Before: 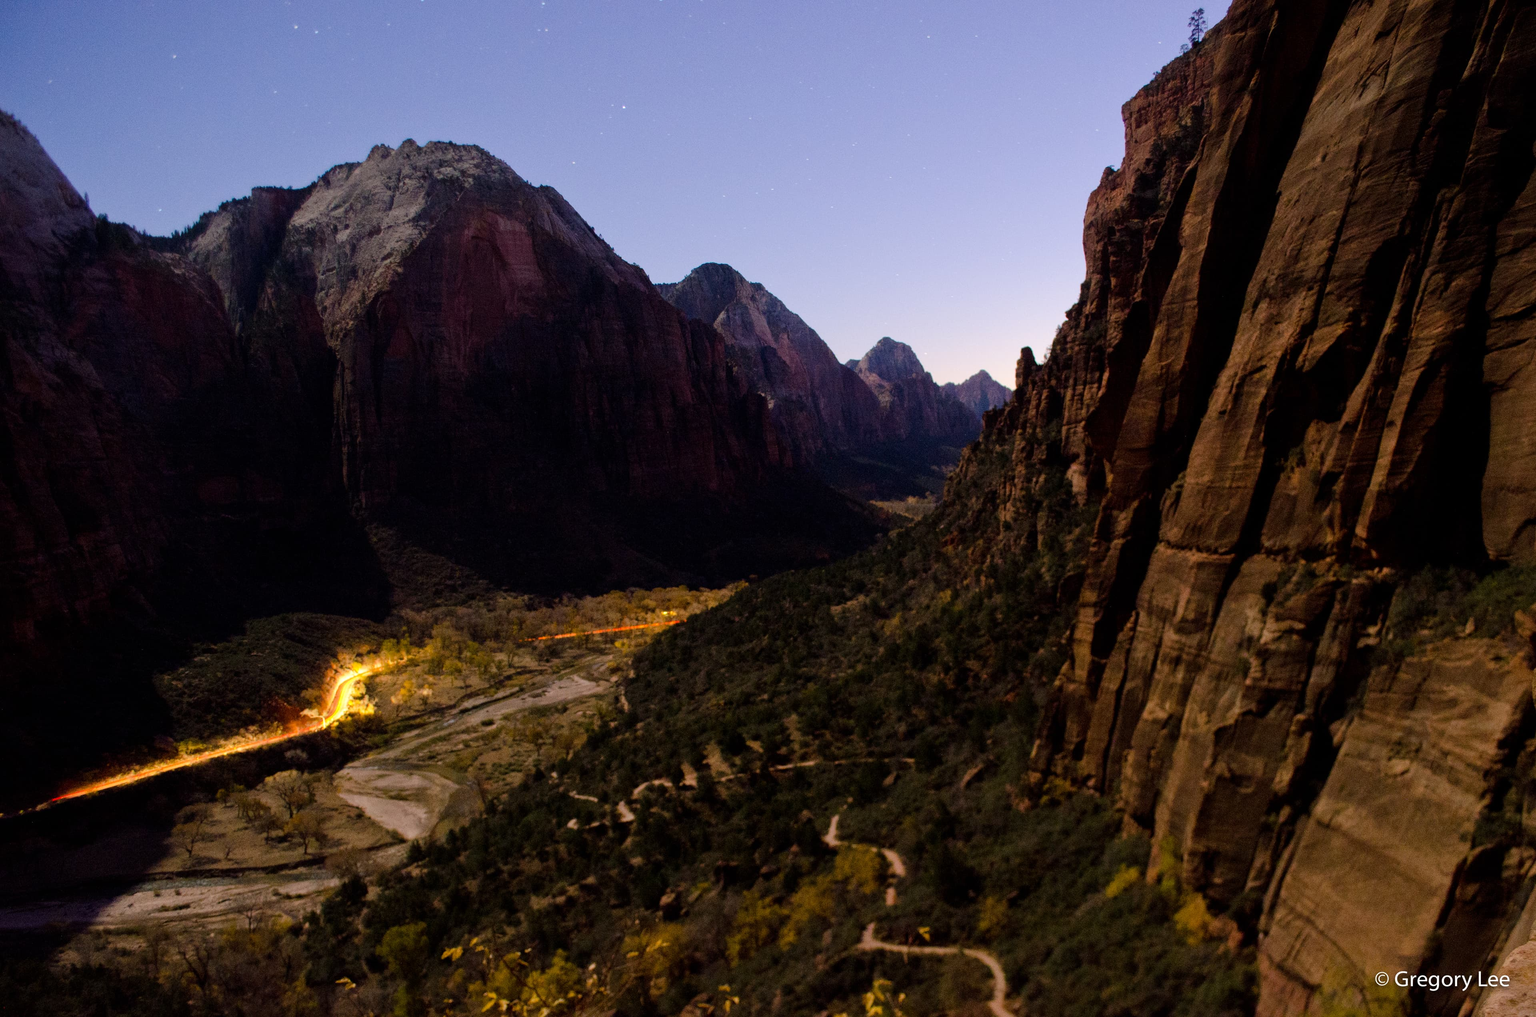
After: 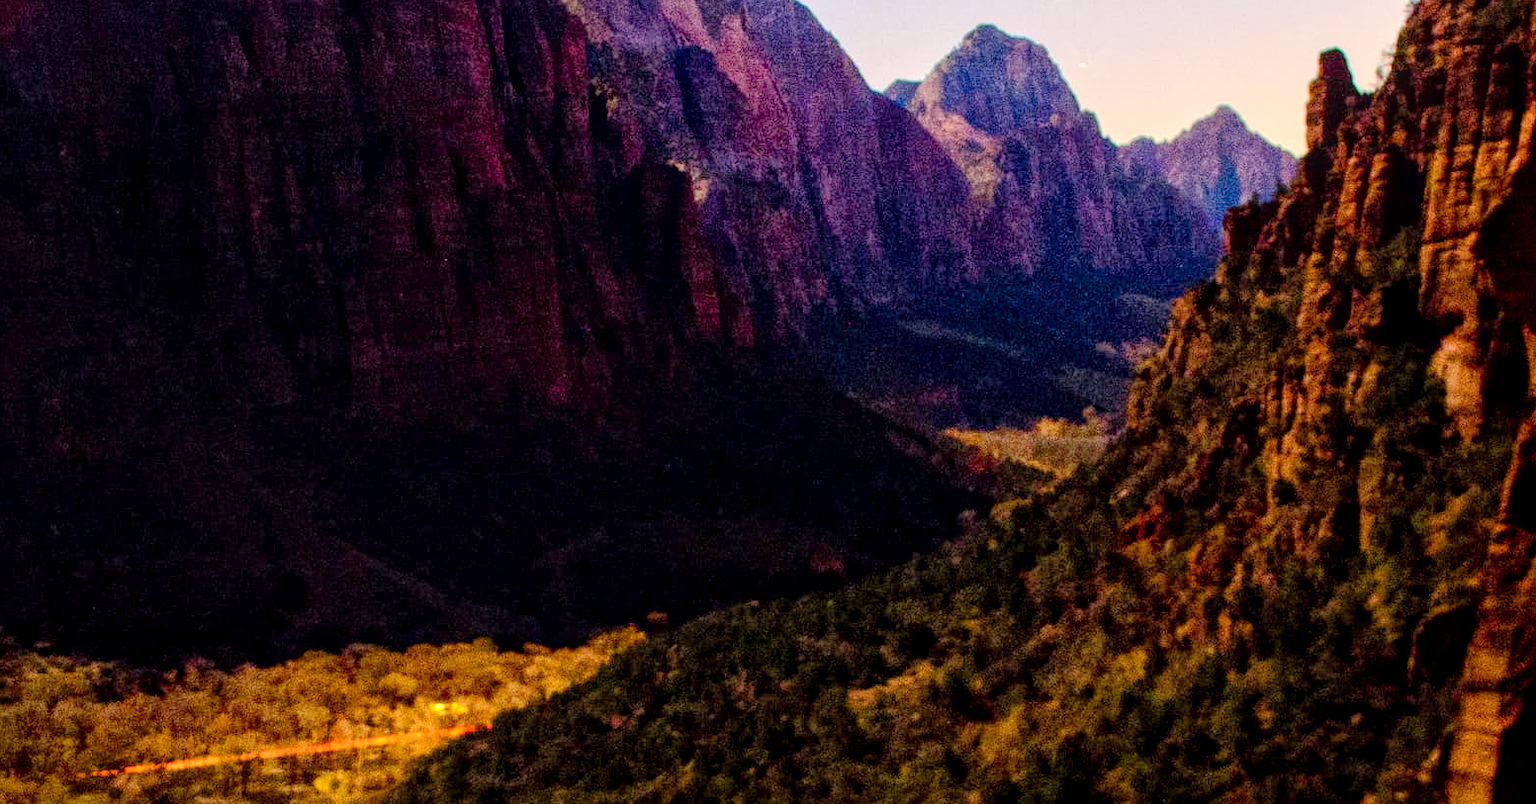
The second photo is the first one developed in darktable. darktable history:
contrast brightness saturation: contrast 0.28
crop: left 31.751%, top 32.172%, right 27.8%, bottom 35.83%
tone curve: curves: ch0 [(0, 0) (0.004, 0.008) (0.077, 0.156) (0.169, 0.29) (0.774, 0.774) (1, 1)], color space Lab, linked channels, preserve colors none
color balance rgb: perceptual saturation grading › global saturation 20%, global vibrance 20%
white balance: red 1.029, blue 0.92
global tonemap: drago (1, 100), detail 1
local contrast: highlights 55%, shadows 52%, detail 130%, midtone range 0.452
